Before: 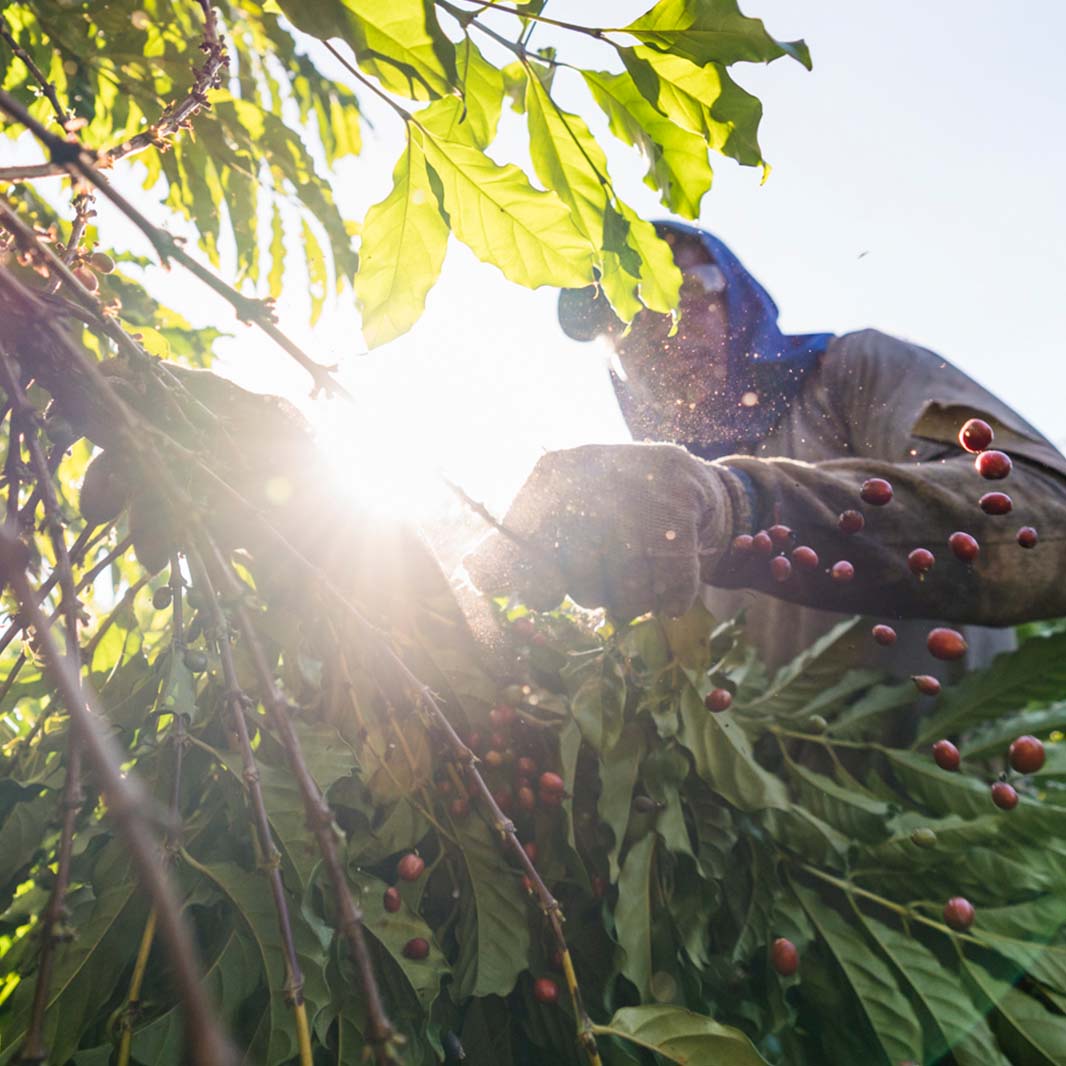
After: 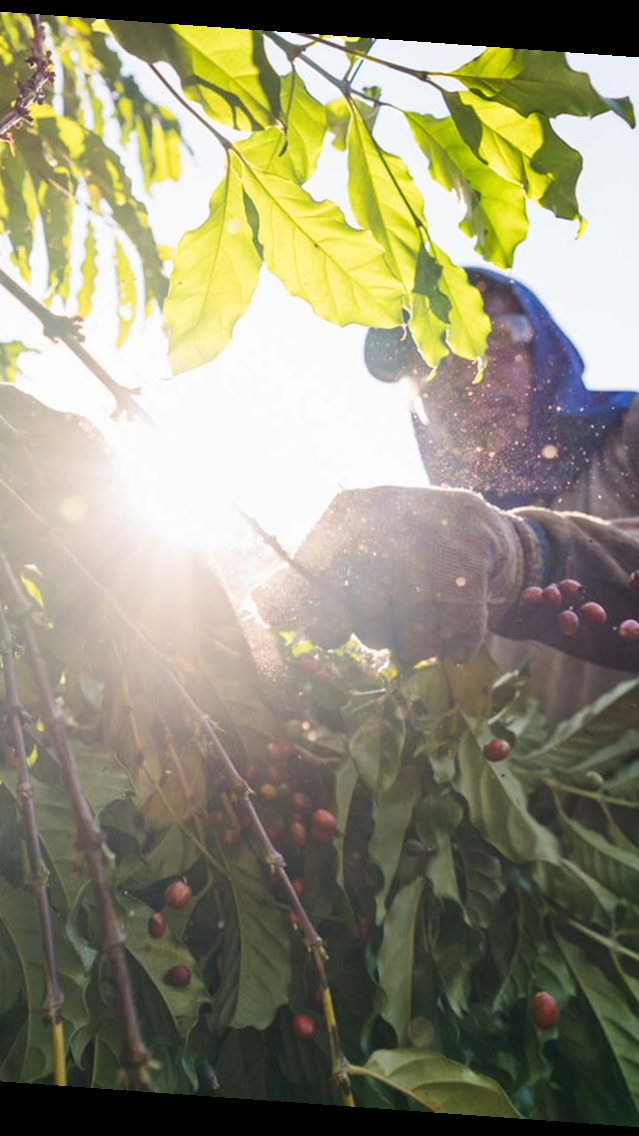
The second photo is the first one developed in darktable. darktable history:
rotate and perspective: rotation 4.1°, automatic cropping off
crop: left 21.674%, right 22.086%
